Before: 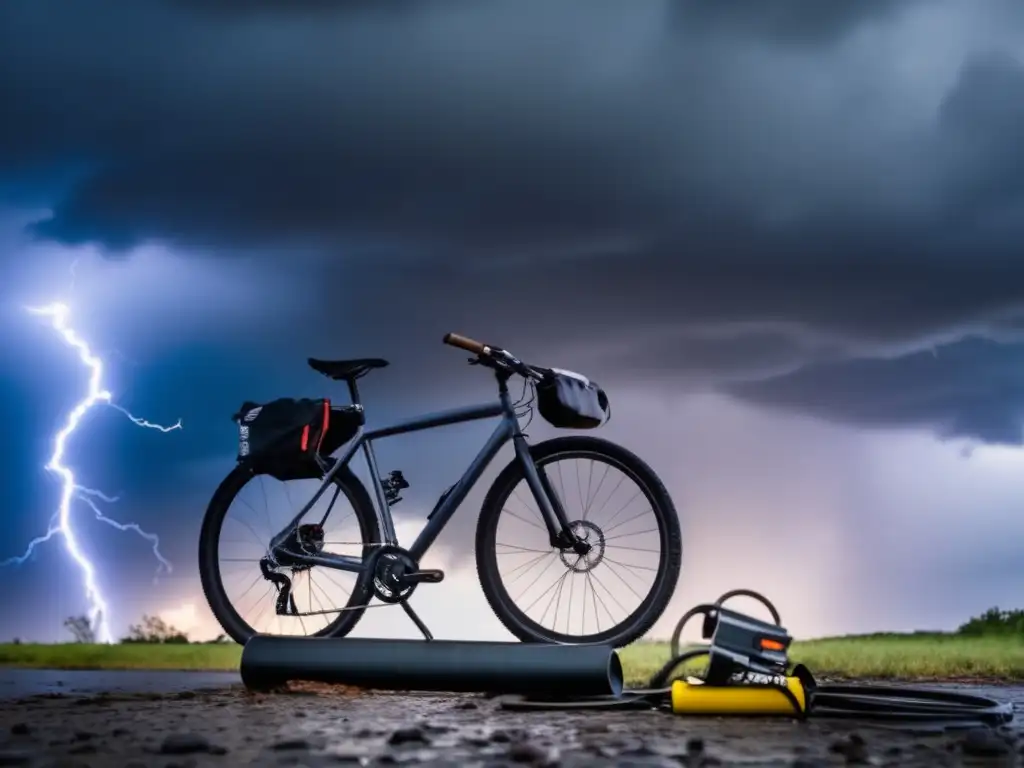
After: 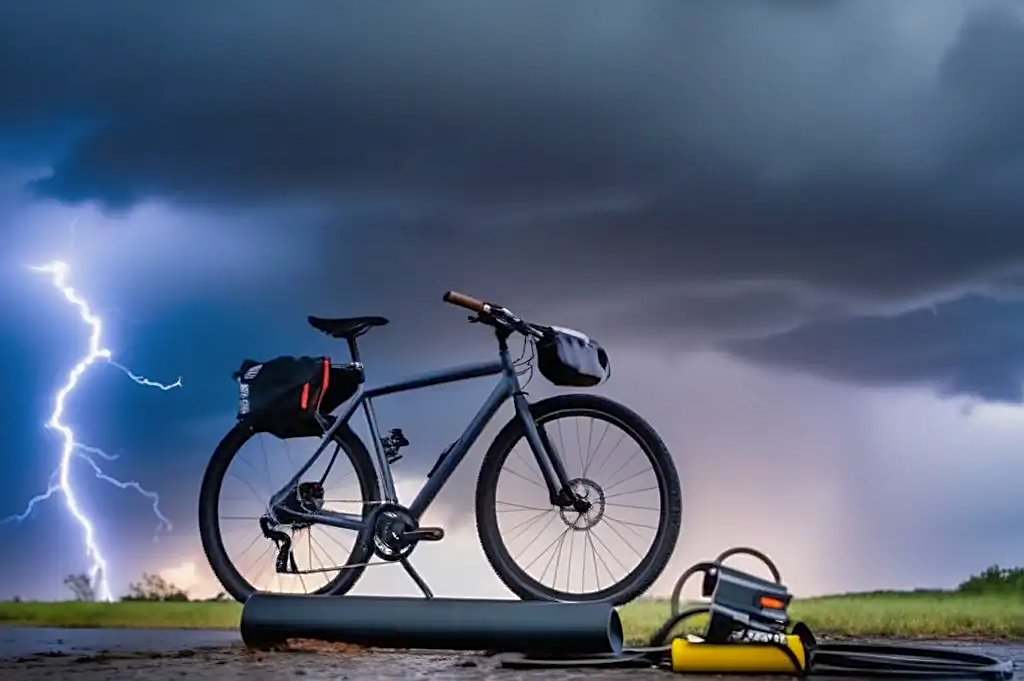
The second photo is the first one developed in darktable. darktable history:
sharpen: on, module defaults
shadows and highlights: on, module defaults
crop and rotate: top 5.594%, bottom 5.732%
